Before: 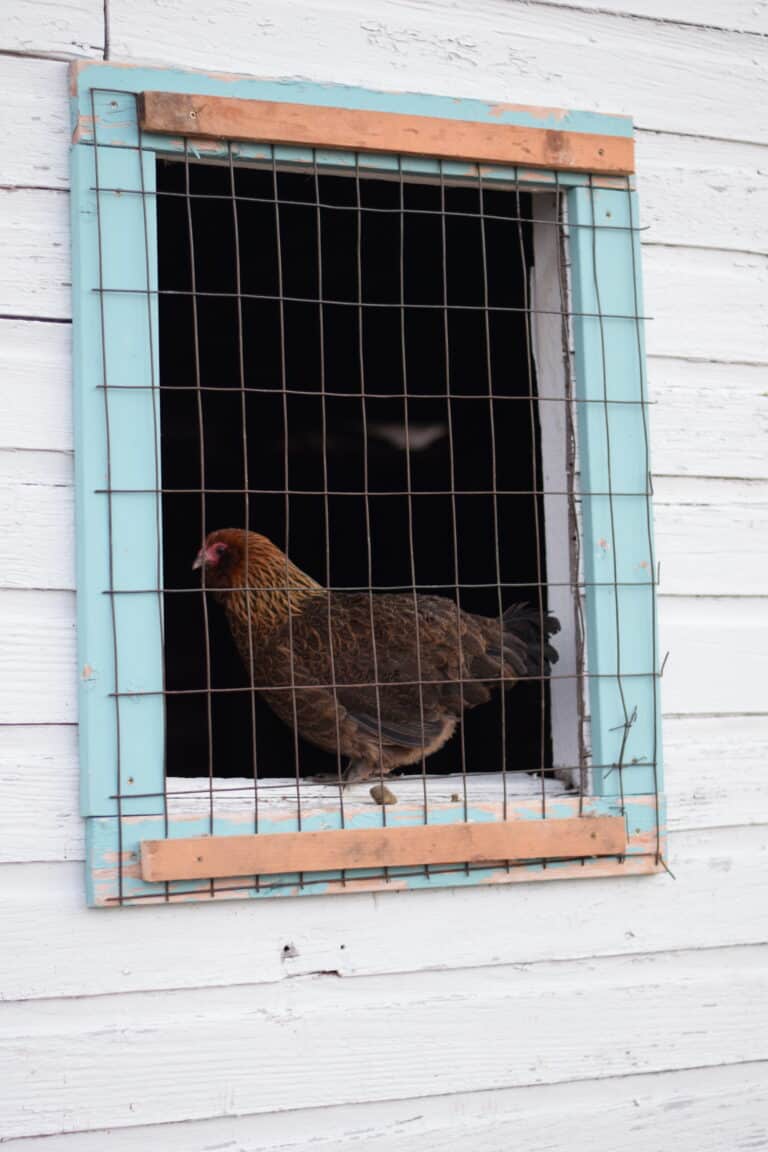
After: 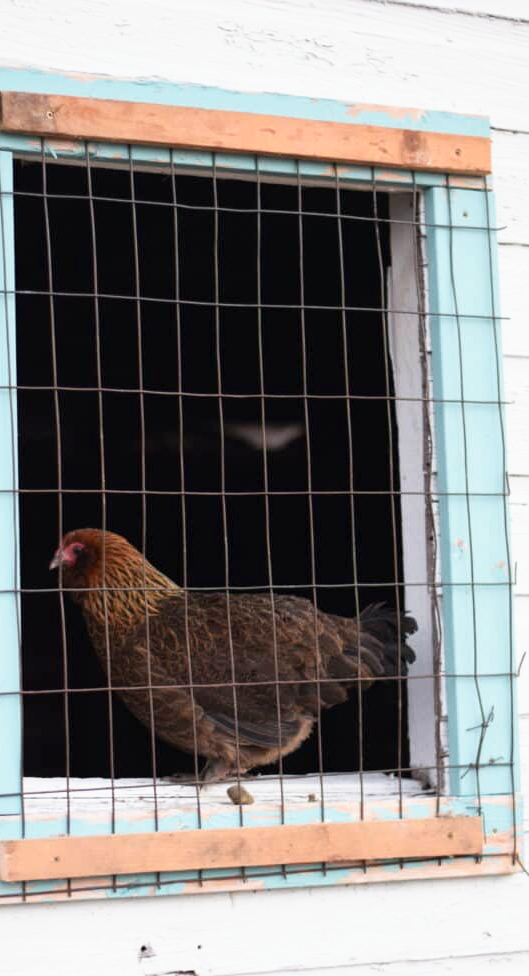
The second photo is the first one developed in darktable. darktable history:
crop: left 18.739%, right 12.333%, bottom 14.09%
base curve: curves: ch0 [(0, 0) (0.688, 0.865) (1, 1)], preserve colors none
